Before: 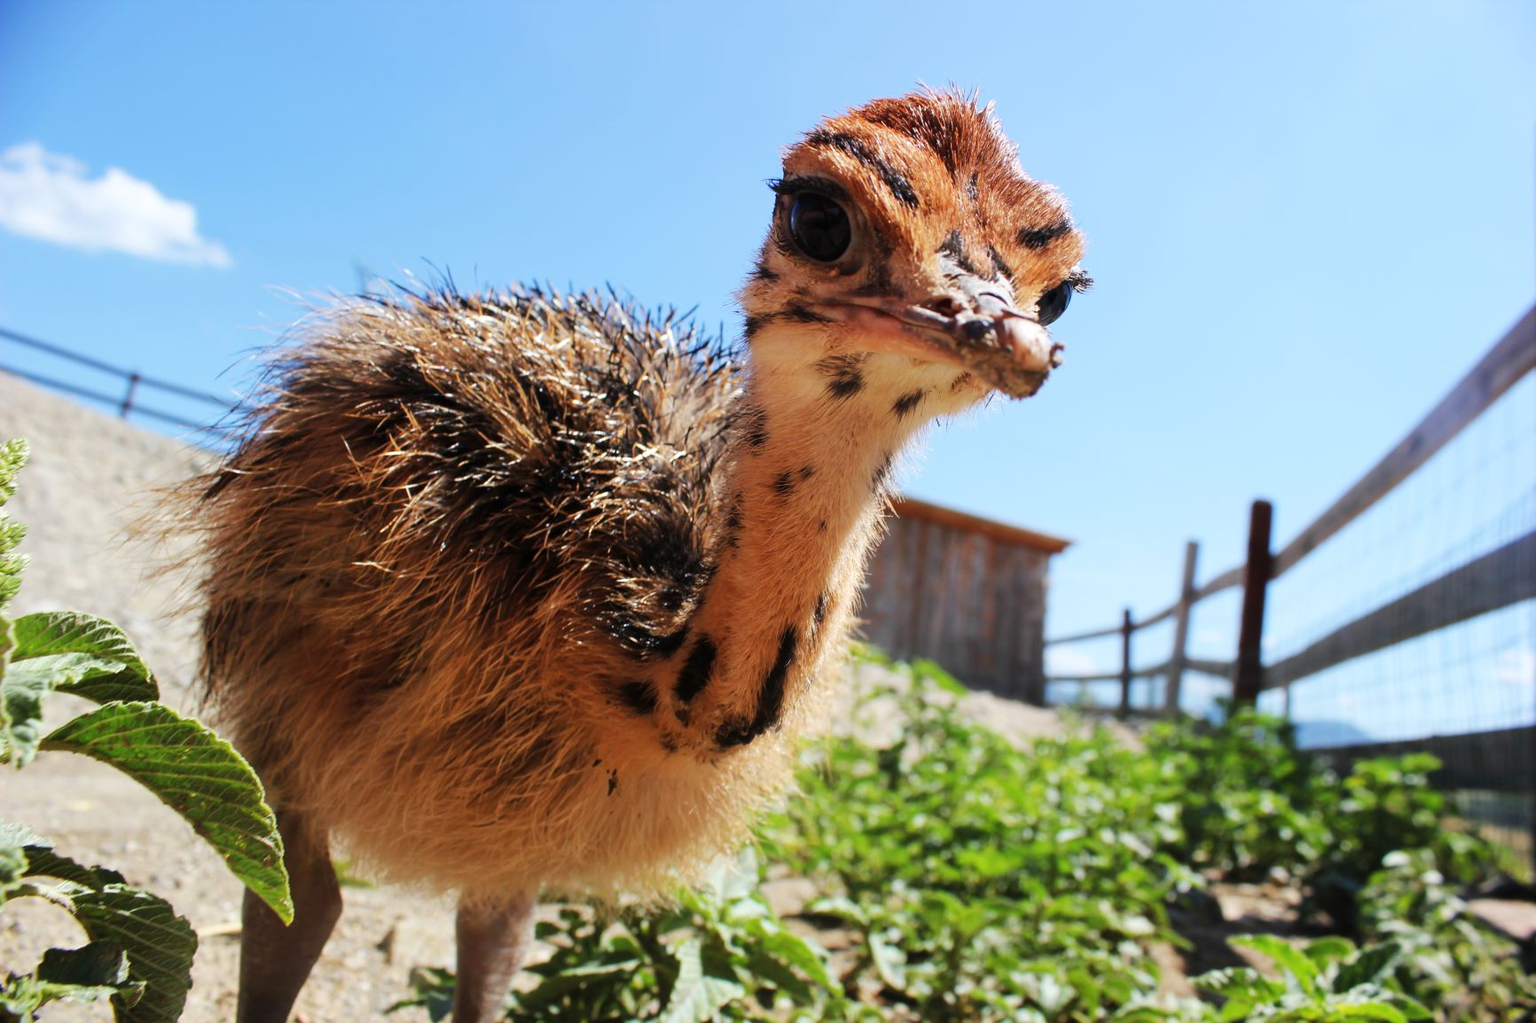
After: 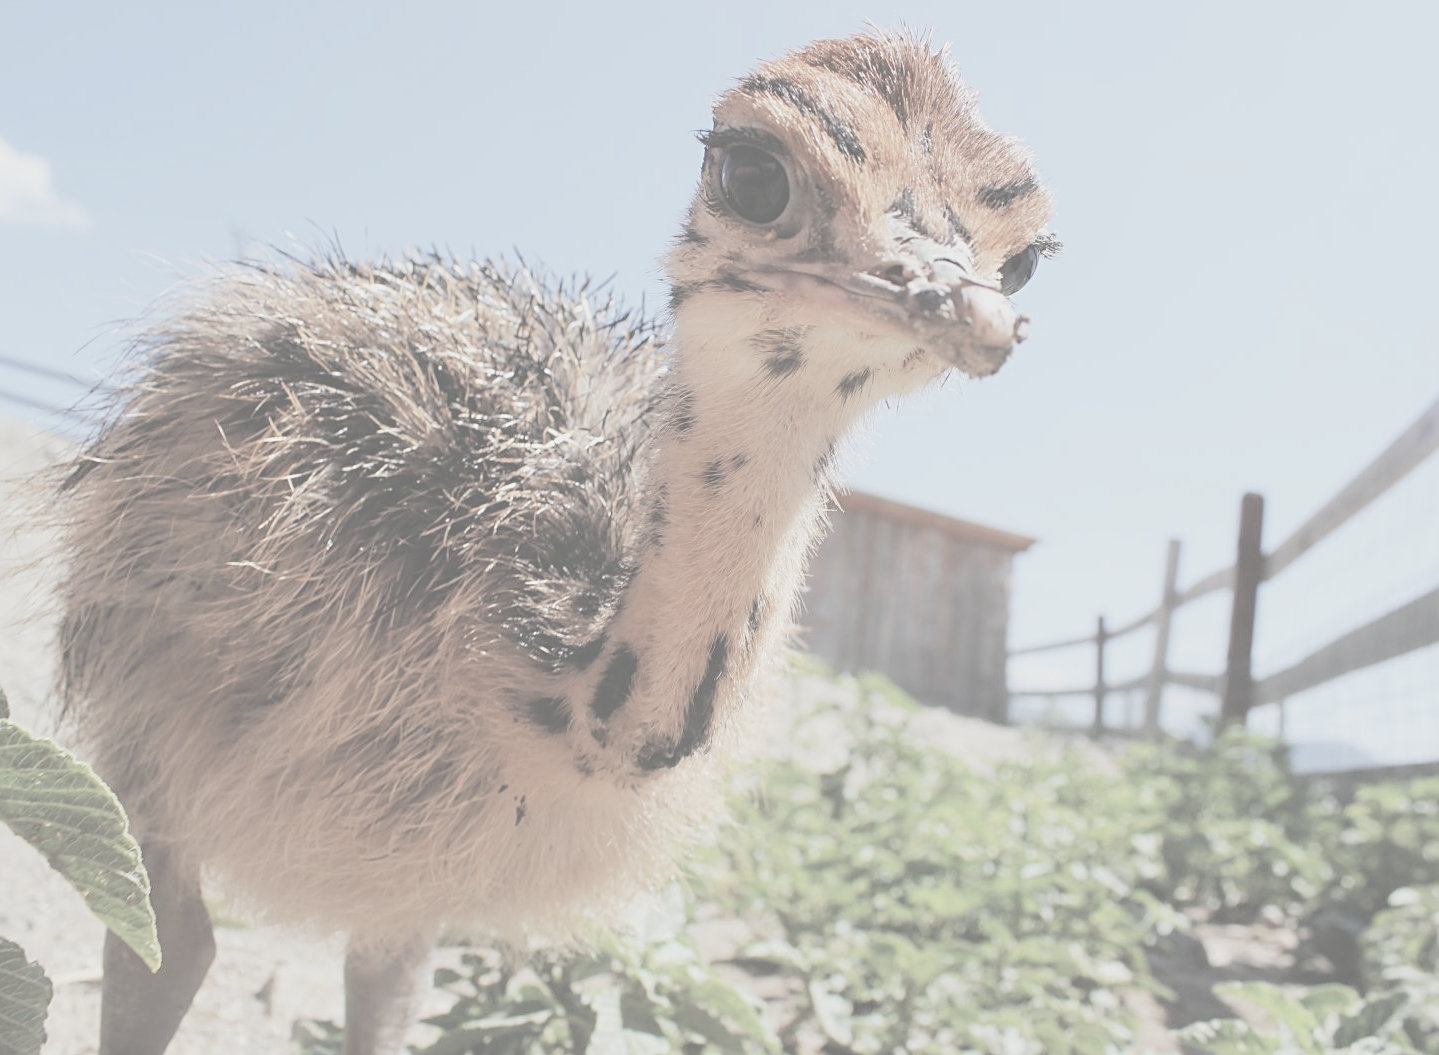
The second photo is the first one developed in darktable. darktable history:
crop: left 9.825%, top 6.3%, right 7.048%, bottom 2.247%
contrast brightness saturation: contrast -0.332, brightness 0.736, saturation -0.778
sharpen: on, module defaults
